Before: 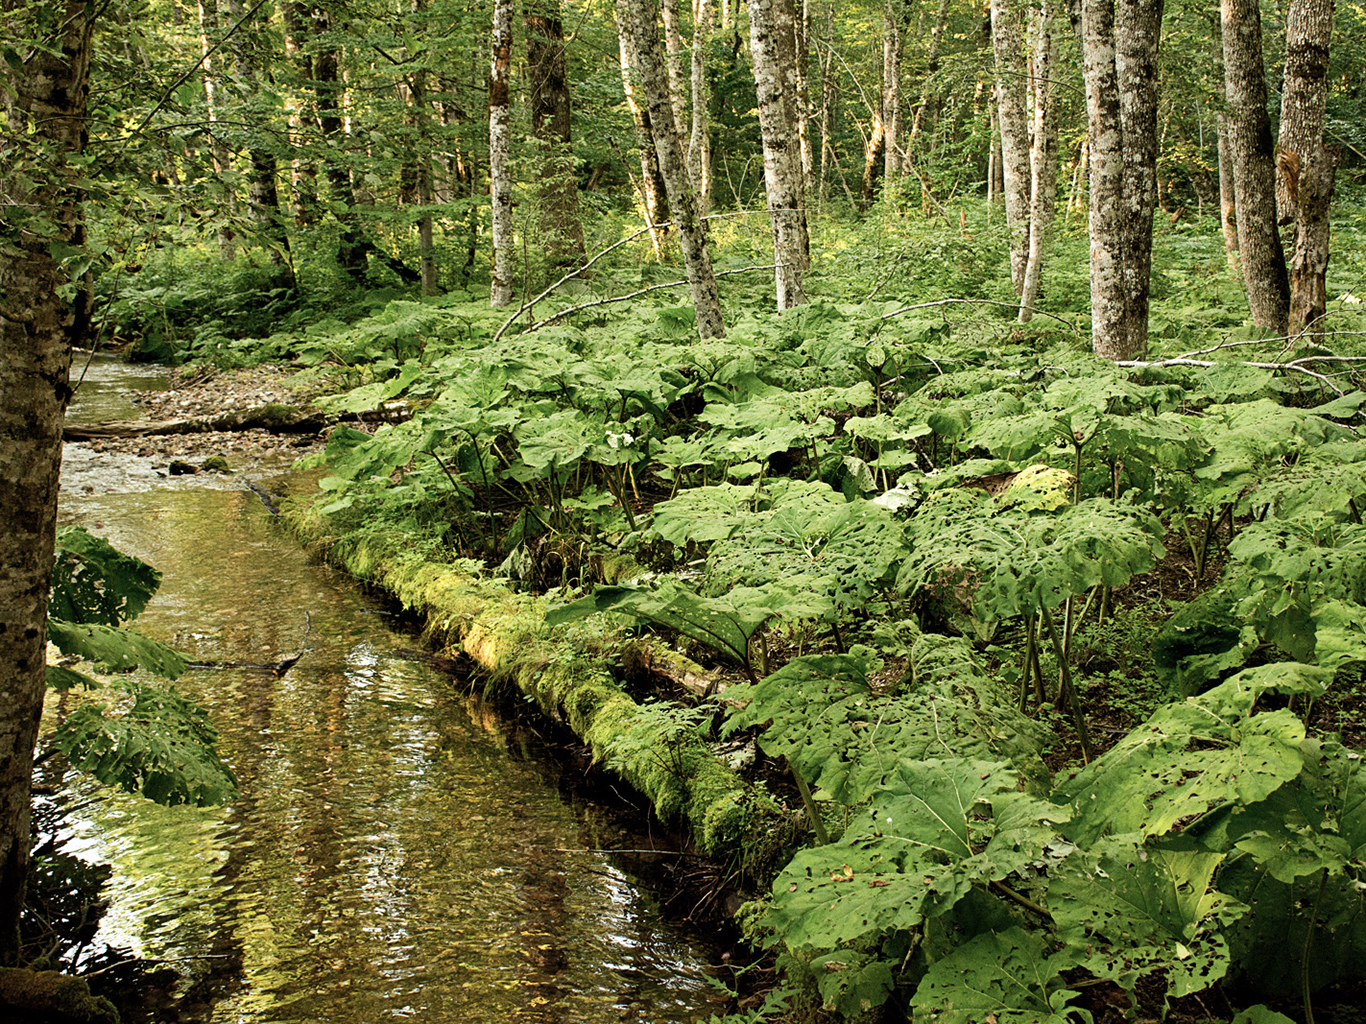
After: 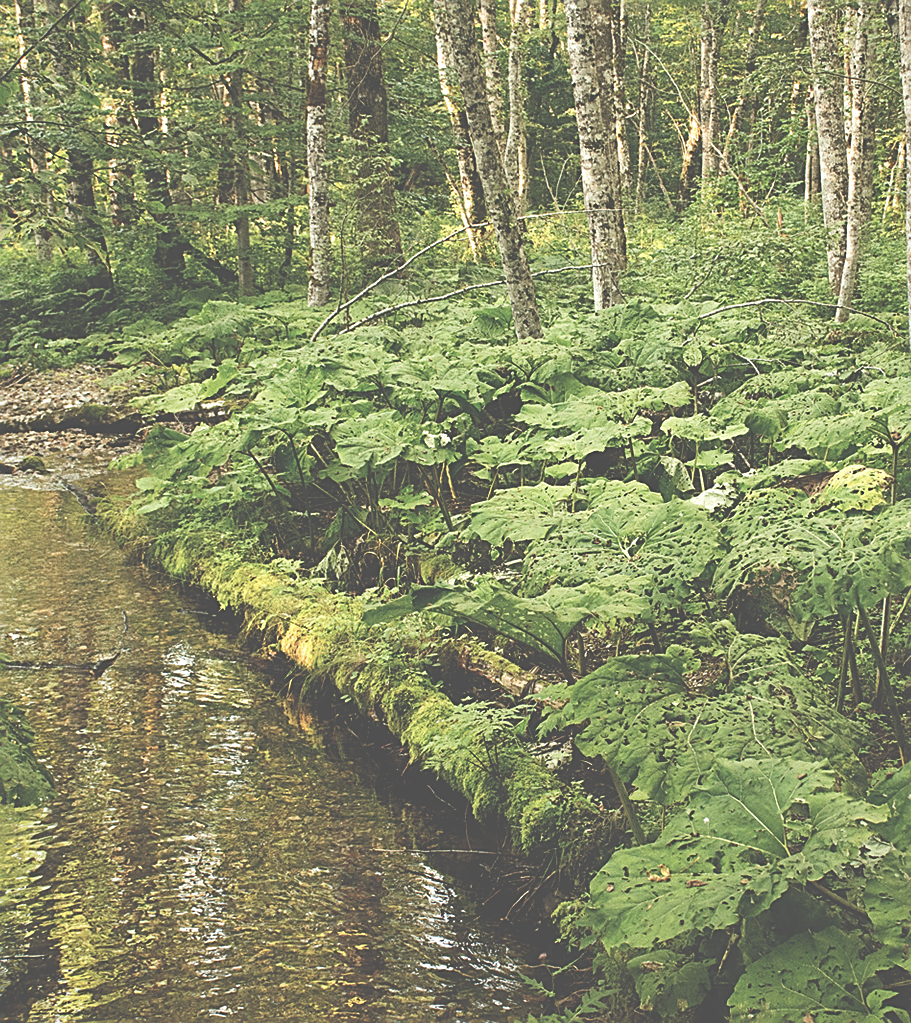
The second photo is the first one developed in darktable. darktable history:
crop and rotate: left 13.403%, right 19.874%
shadows and highlights: shadows 37.67, highlights -27.81, soften with gaussian
sharpen: radius 1.948
color correction: highlights a* -0.091, highlights b* 0.086
exposure: black level correction -0.087, compensate highlight preservation false
